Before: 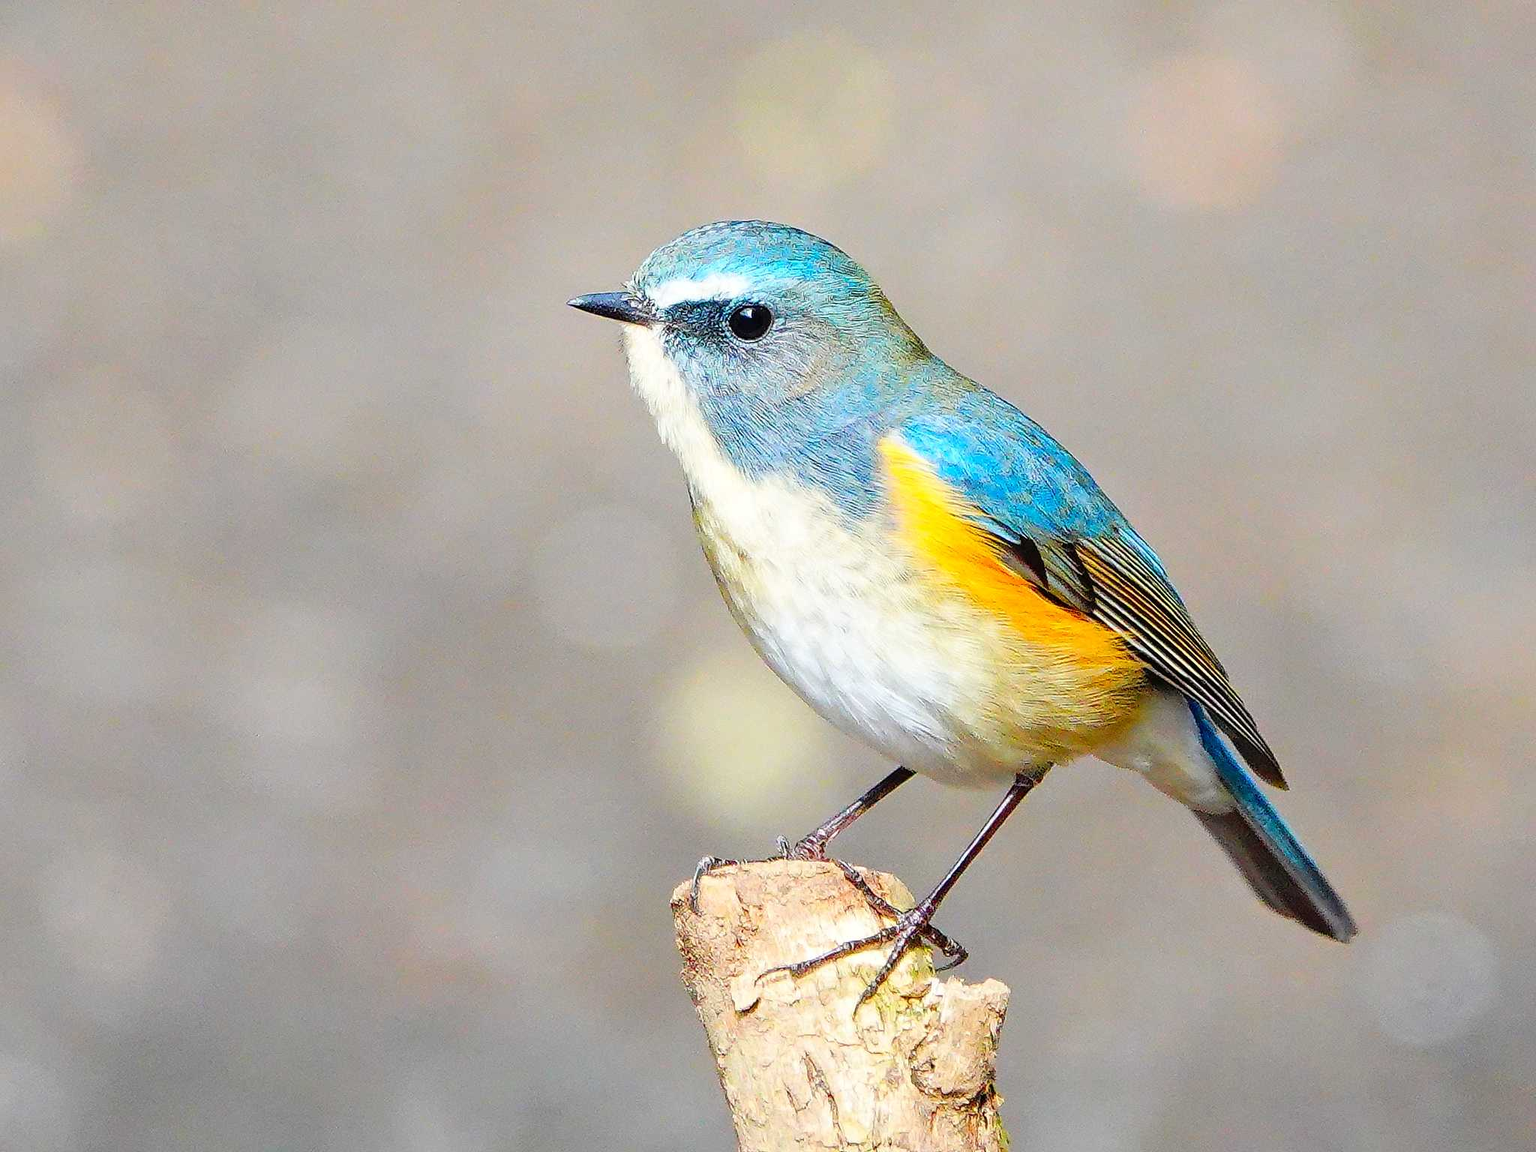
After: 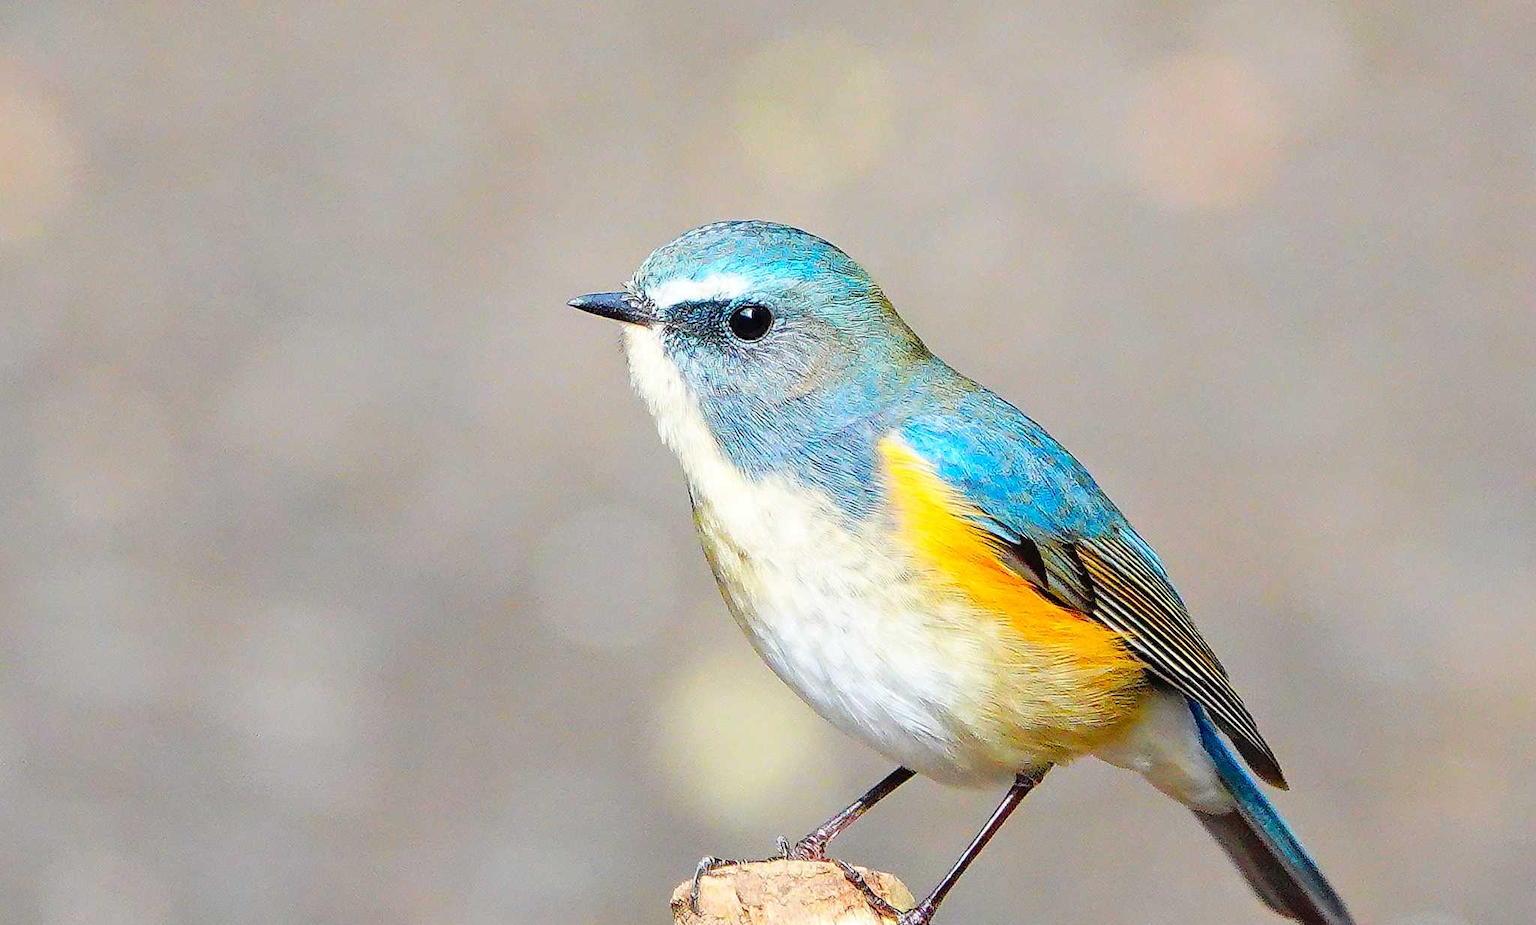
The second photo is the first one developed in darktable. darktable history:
crop: bottom 19.658%
base curve: preserve colors none
